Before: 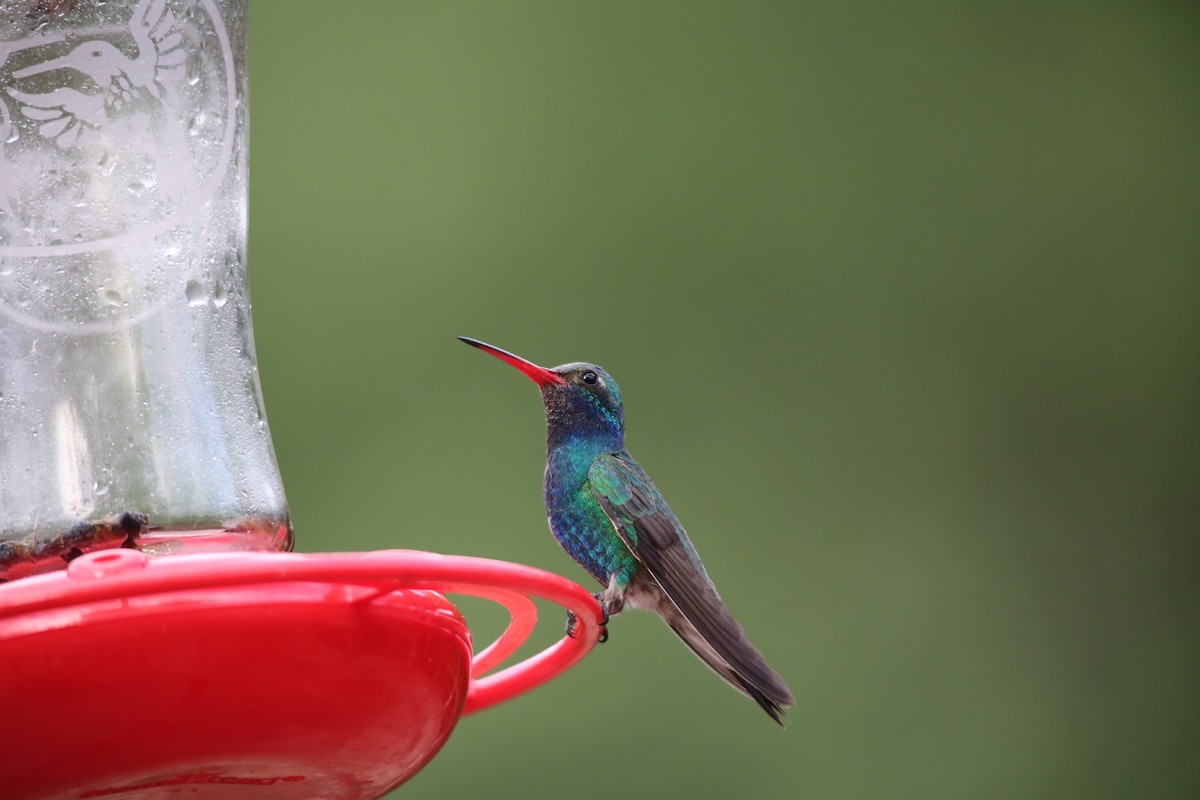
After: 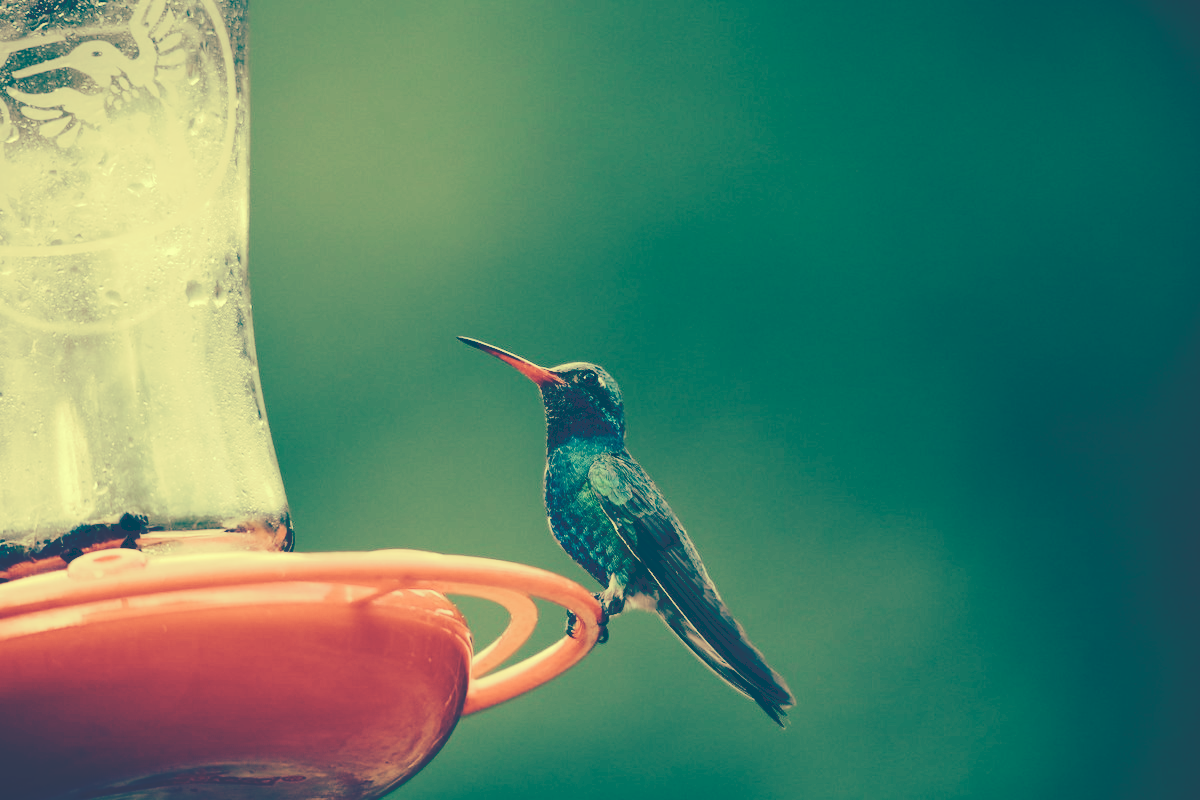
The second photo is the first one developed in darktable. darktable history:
tone curve: curves: ch0 [(0, 0) (0.003, 0.231) (0.011, 0.231) (0.025, 0.231) (0.044, 0.231) (0.069, 0.231) (0.1, 0.234) (0.136, 0.239) (0.177, 0.243) (0.224, 0.247) (0.277, 0.265) (0.335, 0.311) (0.399, 0.389) (0.468, 0.507) (0.543, 0.634) (0.623, 0.74) (0.709, 0.83) (0.801, 0.889) (0.898, 0.93) (1, 1)], preserve colors none
color look up table: target L [87.38, 86.47, 84.06, 67.89, 65.51, 62.35, 56.72, 47.71, 23.8, 22.16, 201.13, 76.98, 73.08, 69.24, 66.59, 50.25, 56.21, 45.47, 50.07, 44.47, 38.02, 22.67, 7.416, 16.07, 16.05, 92.55, 87.81, 71.14, 65.92, 83.49, 61.08, 58.17, 66.06, 49.78, 60.8, 41.58, 32.38, 23.88, 8.551, 37.68, 24.86, 9.294, 6.952, 89.13, 76.66, 71.19, 62.17, 52.44, 45.4], target a [-30.11, -38.99, -13.23, -23.67, -32.8, -41.83, -17.13, -24.8, -59.94, -56.05, 0, 9.478, 7.113, -5.214, 19.48, -2.772, 29.62, -4.219, 24.41, 8.861, 21.46, -57.41, -13.51, -40.53, -40.48, -9.201, -5.167, 0.393, 21.45, 1.335, -4.787, 1.729, -7.004, 24.05, 9.997, -5.066, -1.253, -59.13, -16.41, 8.497, -59.72, -19.42, -9.452, -31.1, -26.28, -16.63, -30.57, -13.16, -19.8], target b [52.55, 49.29, 46.91, 27.83, 20.06, 26.22, 24.3, 10.3, -19.77, -23.02, -0.001, 36.58, 41.2, 25.8, 30.99, 11.06, 25.28, 1.858, 13.82, 11.35, -4.022, -21.57, -48.06, -33.98, -34.01, 54.43, 47.01, 26.8, 20.2, 40.52, 11.95, 7.844, 10.79, -0.718, 7.6, -20.34, -16.74, -22.54, -48.58, -25.19, -25.5, -46.18, -54.77, 48.27, 29.25, 25.47, 11.93, -3.627, -1.451], num patches 49
